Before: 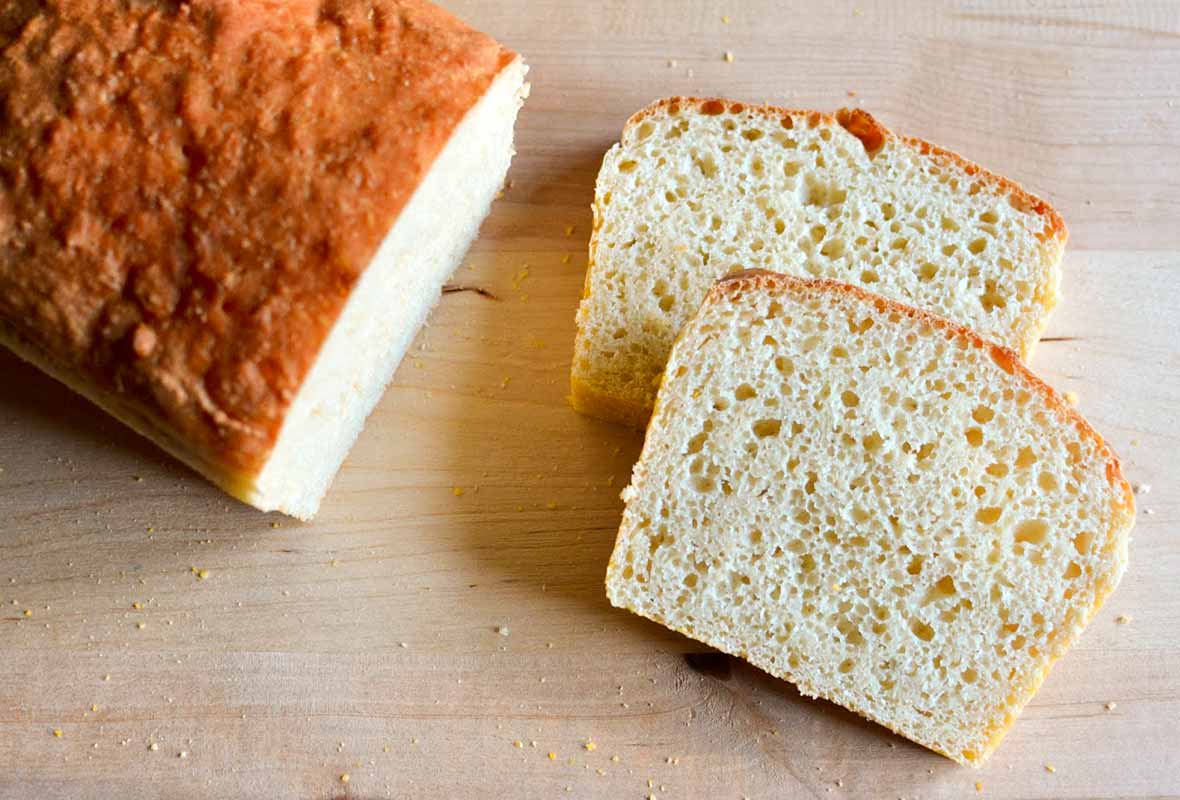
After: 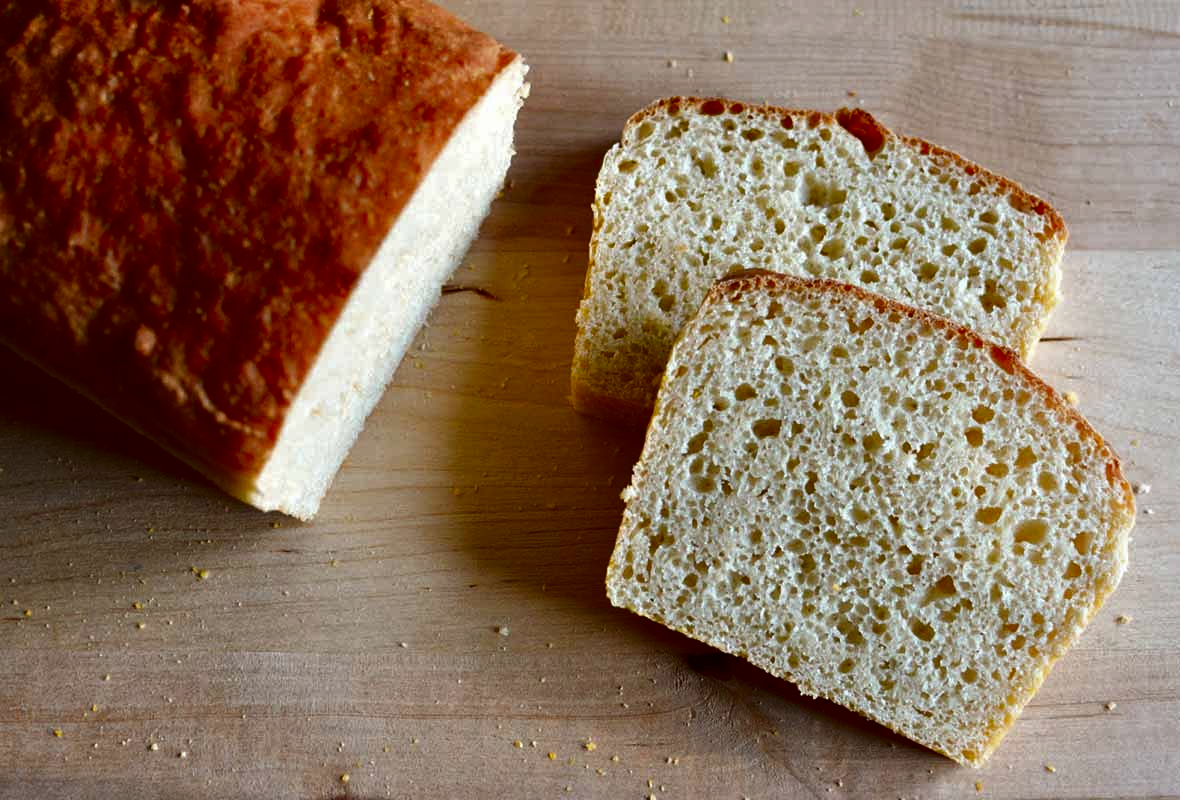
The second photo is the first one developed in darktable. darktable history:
exposure: compensate highlight preservation false
contrast brightness saturation: brightness -0.53
